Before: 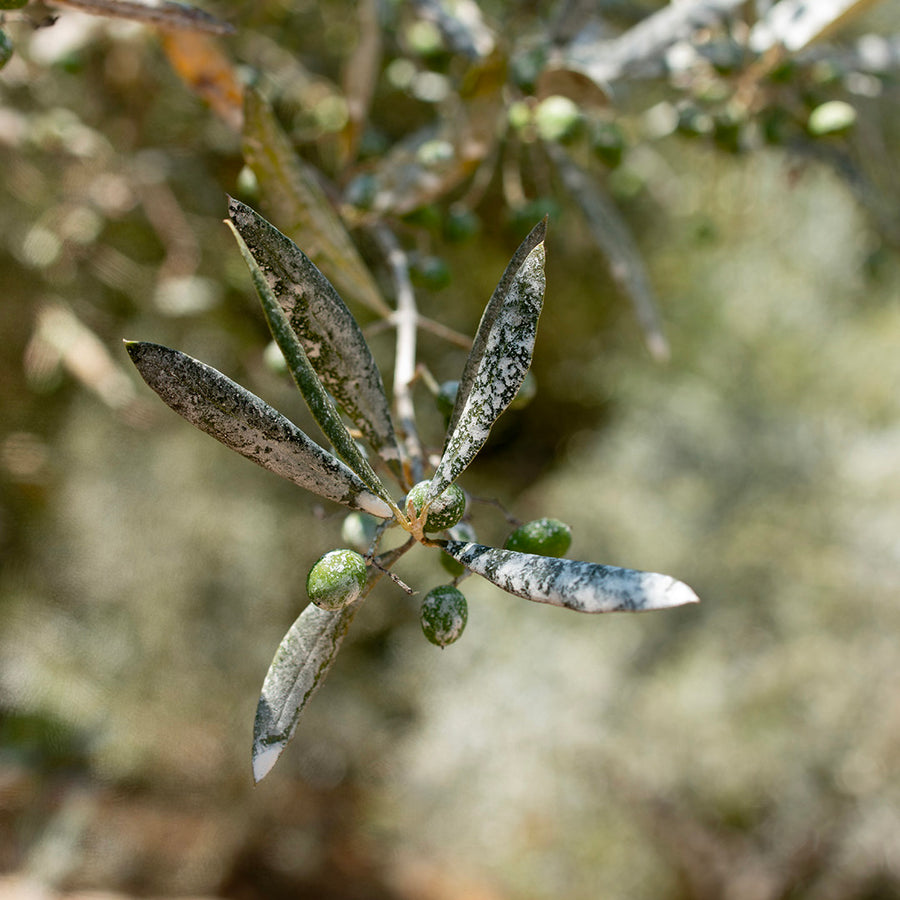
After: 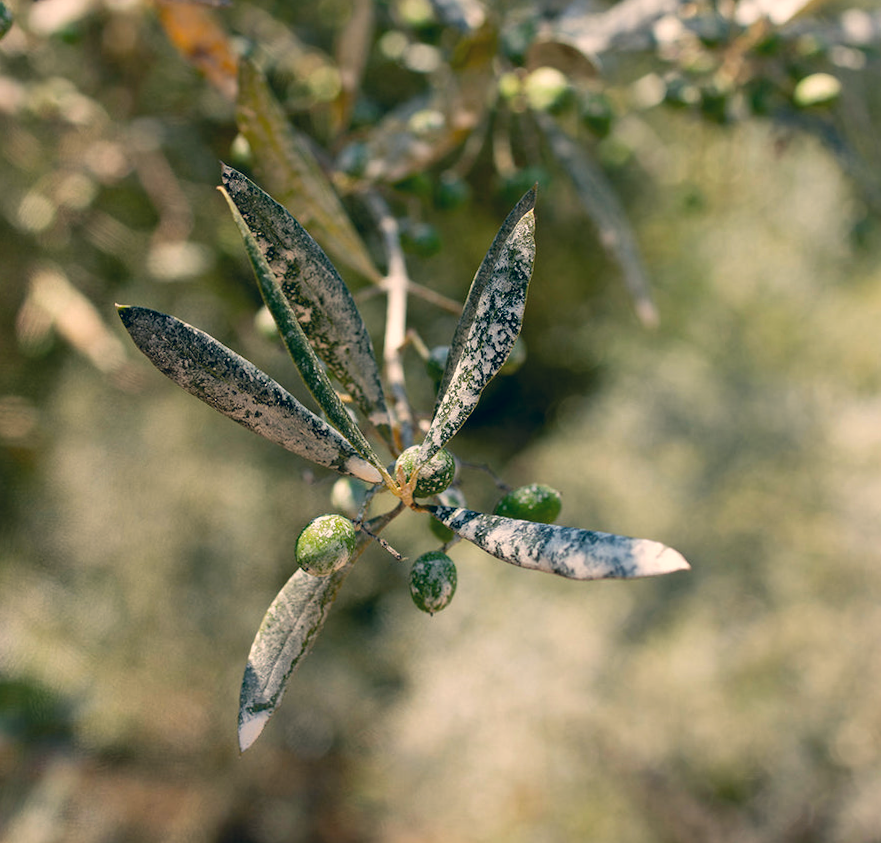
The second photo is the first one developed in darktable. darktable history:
rotate and perspective: rotation 0.226°, lens shift (vertical) -0.042, crop left 0.023, crop right 0.982, crop top 0.006, crop bottom 0.994
crop and rotate: top 2.479%, bottom 3.018%
color correction: highlights a* 10.32, highlights b* 14.66, shadows a* -9.59, shadows b* -15.02
